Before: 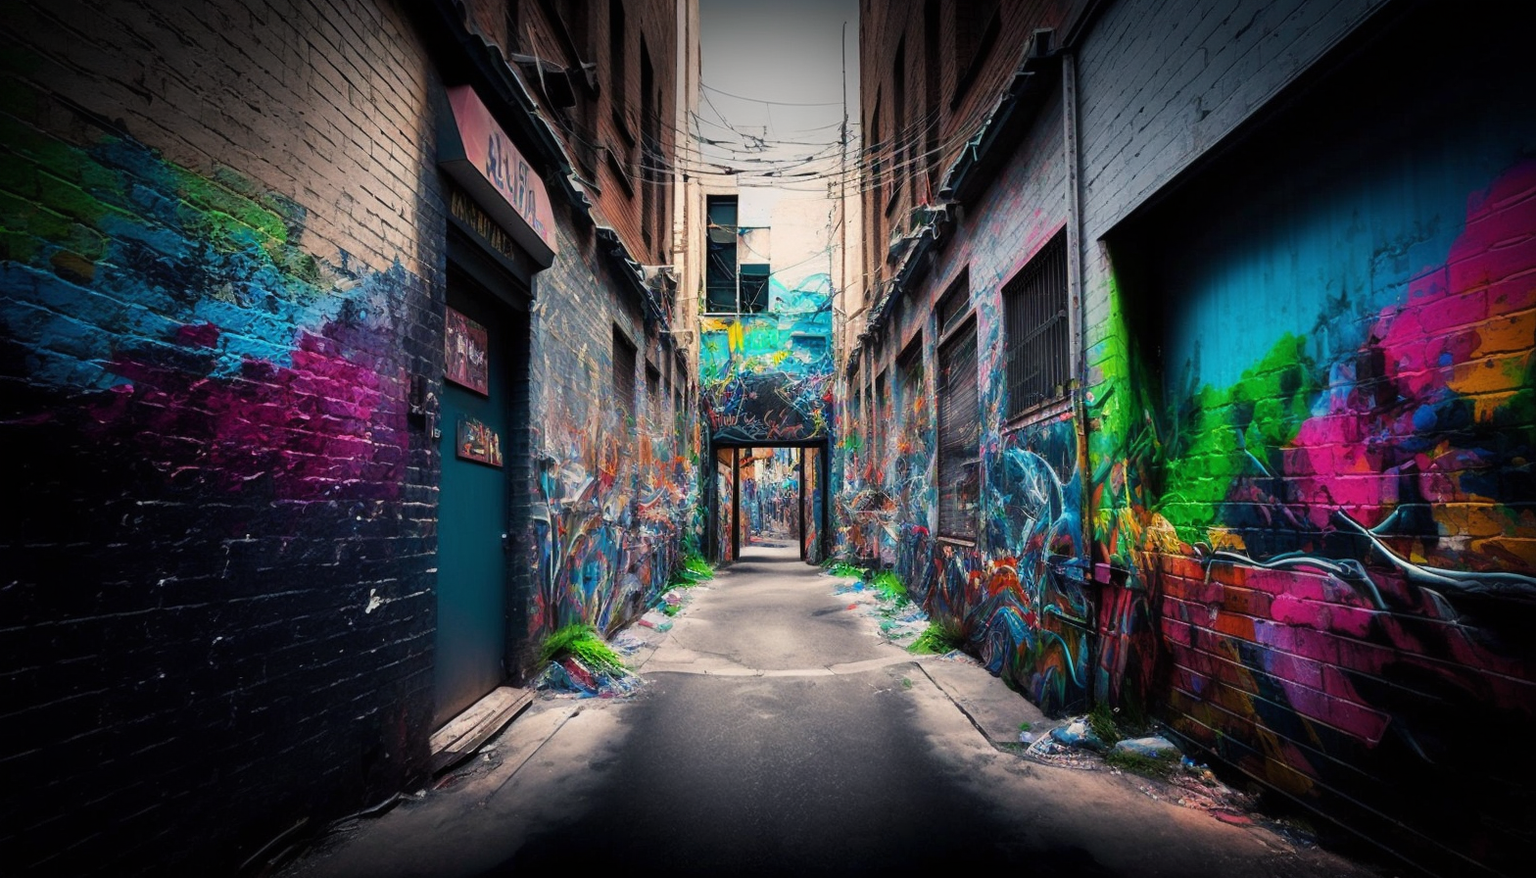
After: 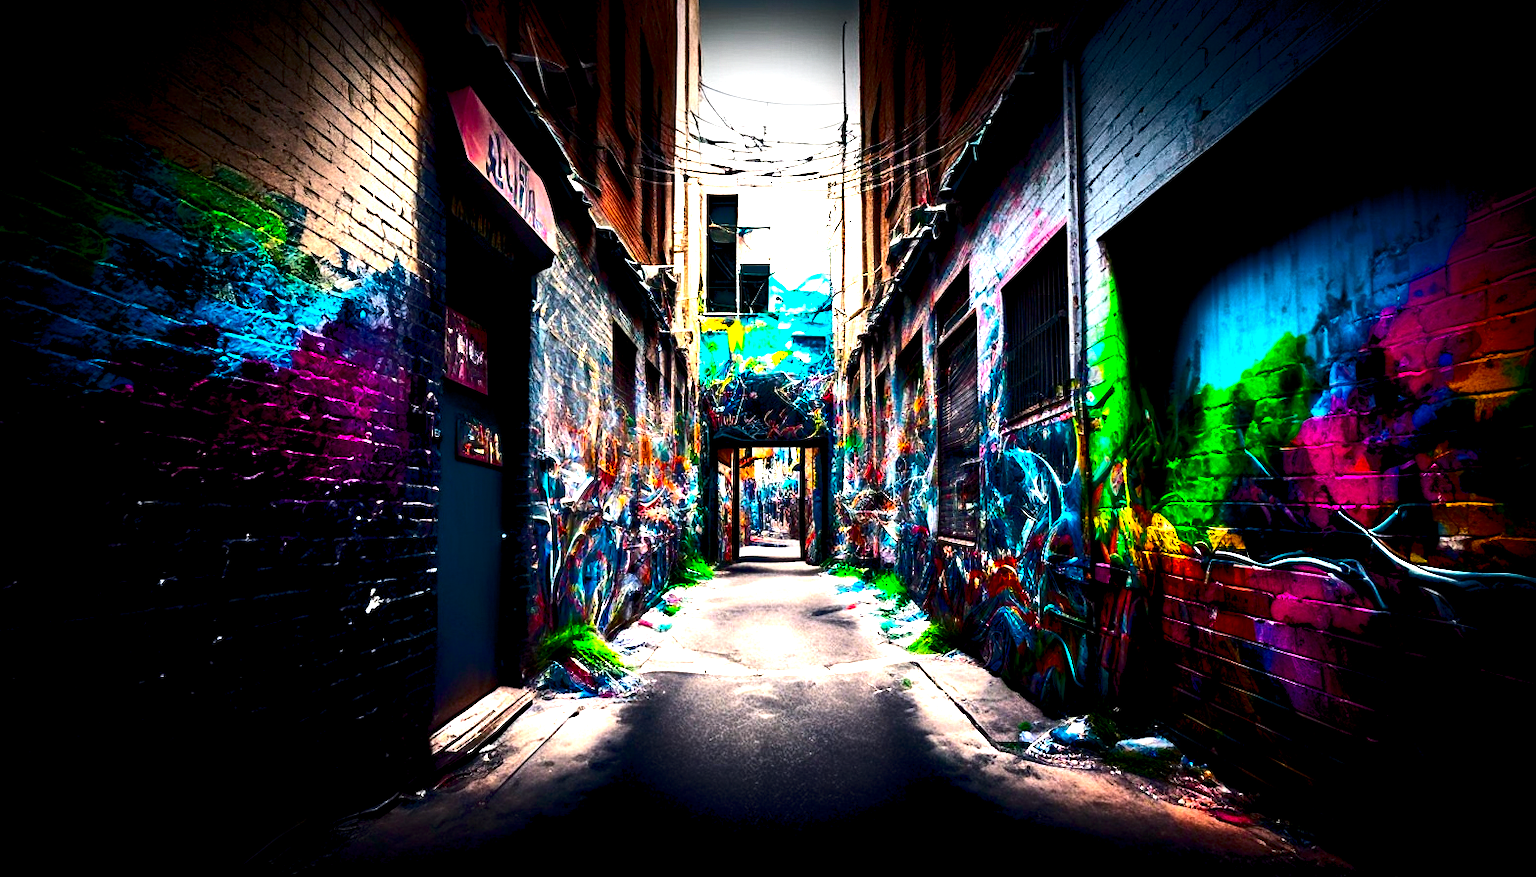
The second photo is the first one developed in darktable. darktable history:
haze removal: compatibility mode true, adaptive false
contrast brightness saturation: contrast 0.214, brightness -0.113, saturation 0.211
color balance rgb: global offset › luminance -1.442%, linear chroma grading › global chroma 14.86%, perceptual saturation grading › global saturation 30.814%, perceptual brilliance grading › highlights 74.564%, perceptual brilliance grading › shadows -29.518%, global vibrance -17.17%, contrast -6.367%
